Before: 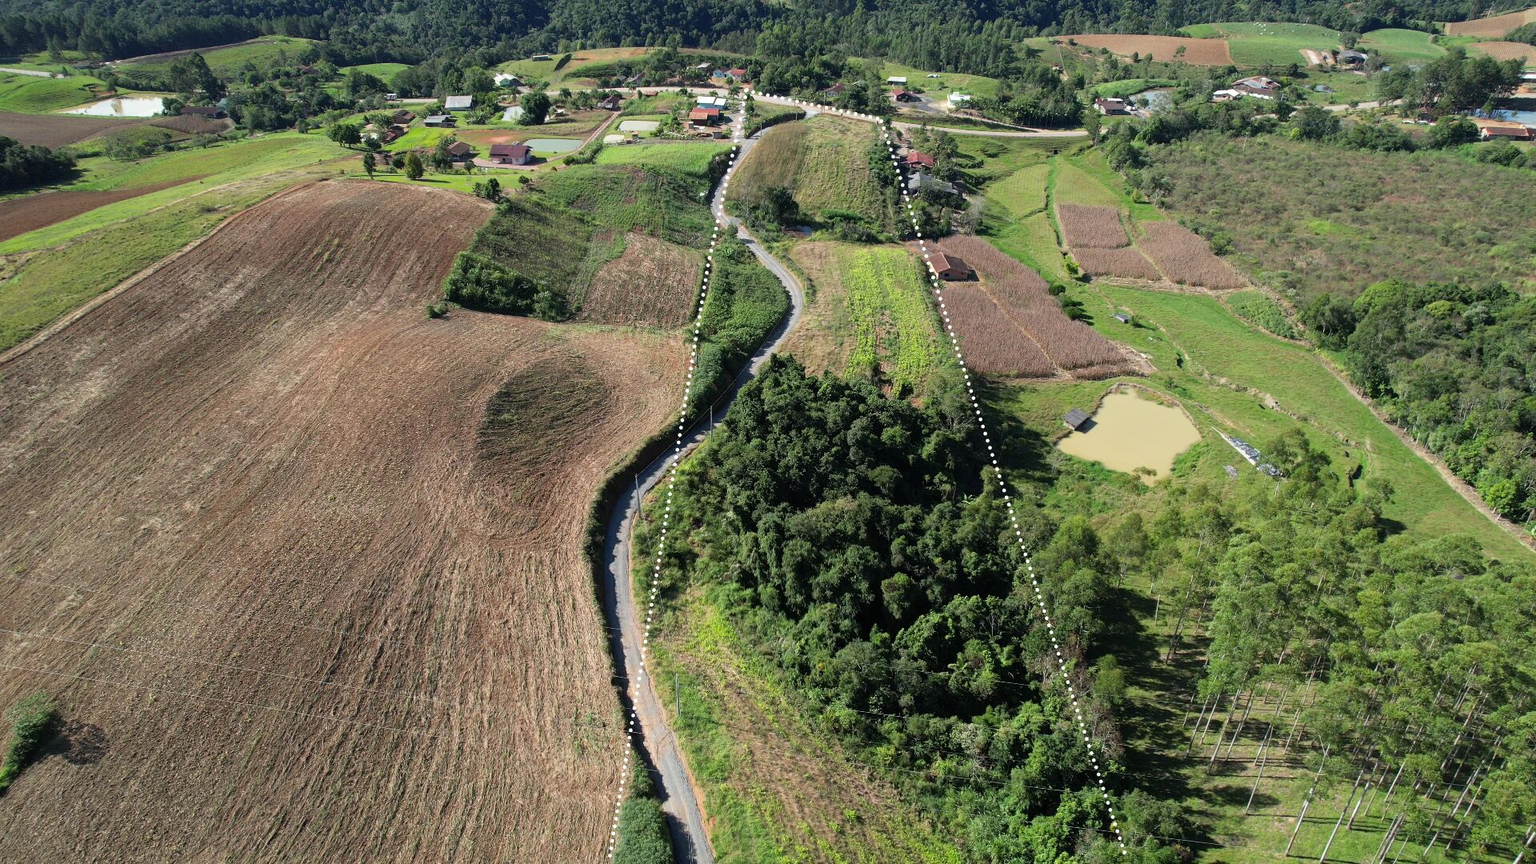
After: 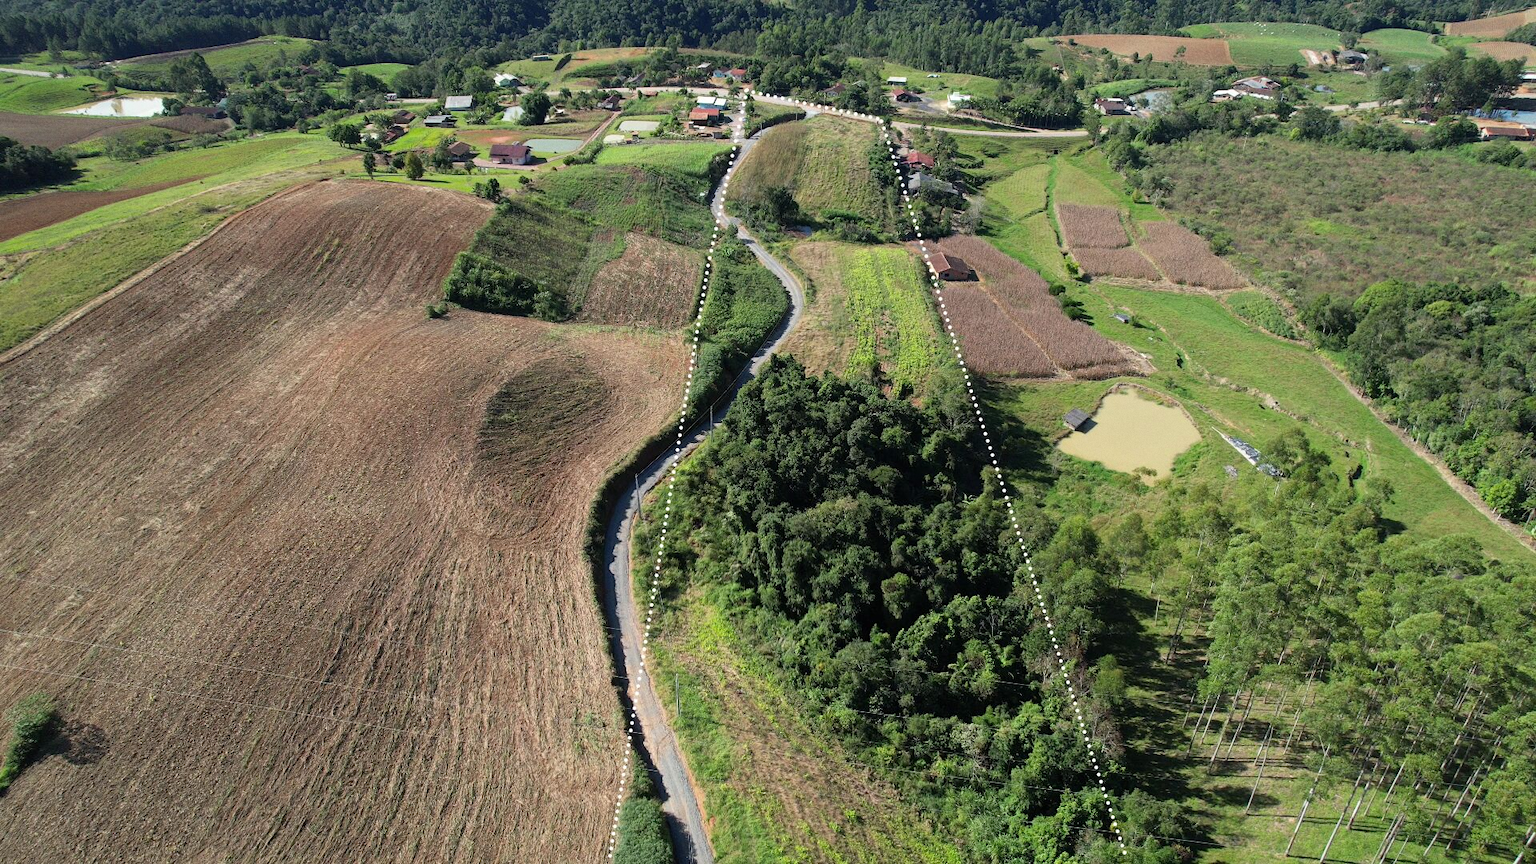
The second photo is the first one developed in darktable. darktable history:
grain: coarseness 0.09 ISO, strength 16.61%
